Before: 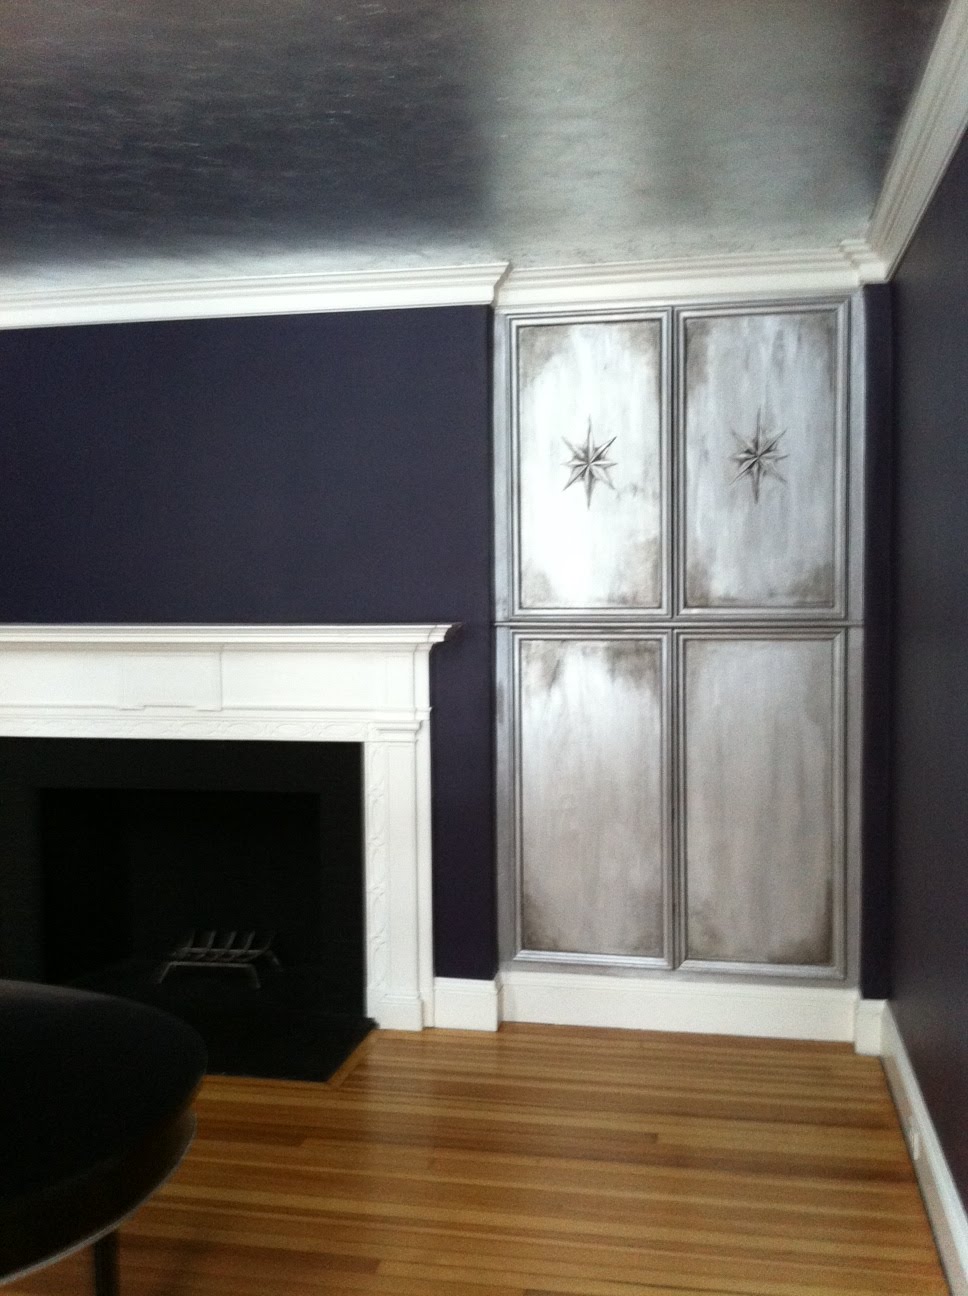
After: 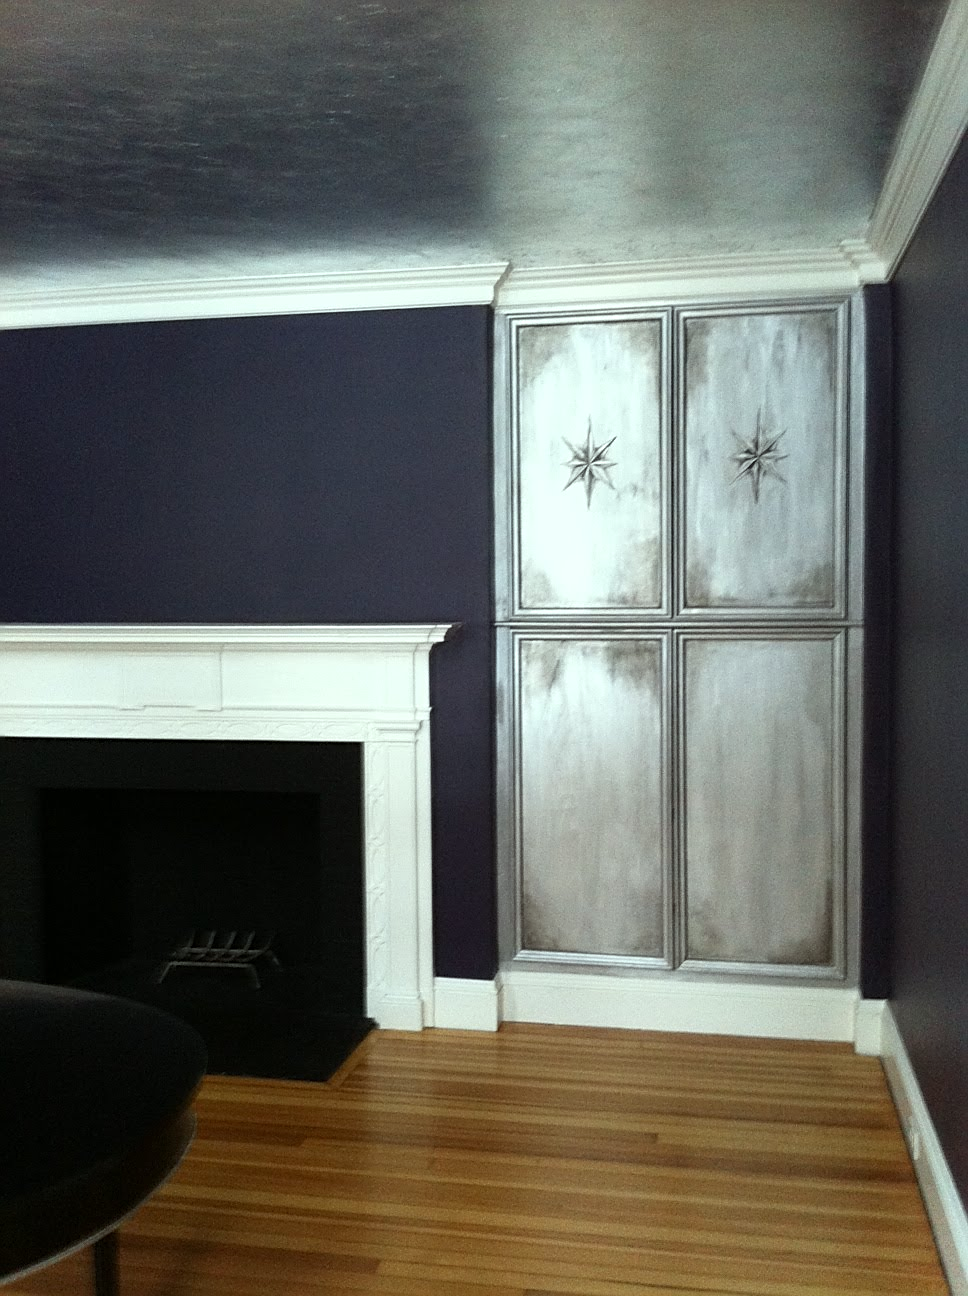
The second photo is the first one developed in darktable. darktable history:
color correction: highlights a* -6.5, highlights b* 0.648
sharpen: on, module defaults
